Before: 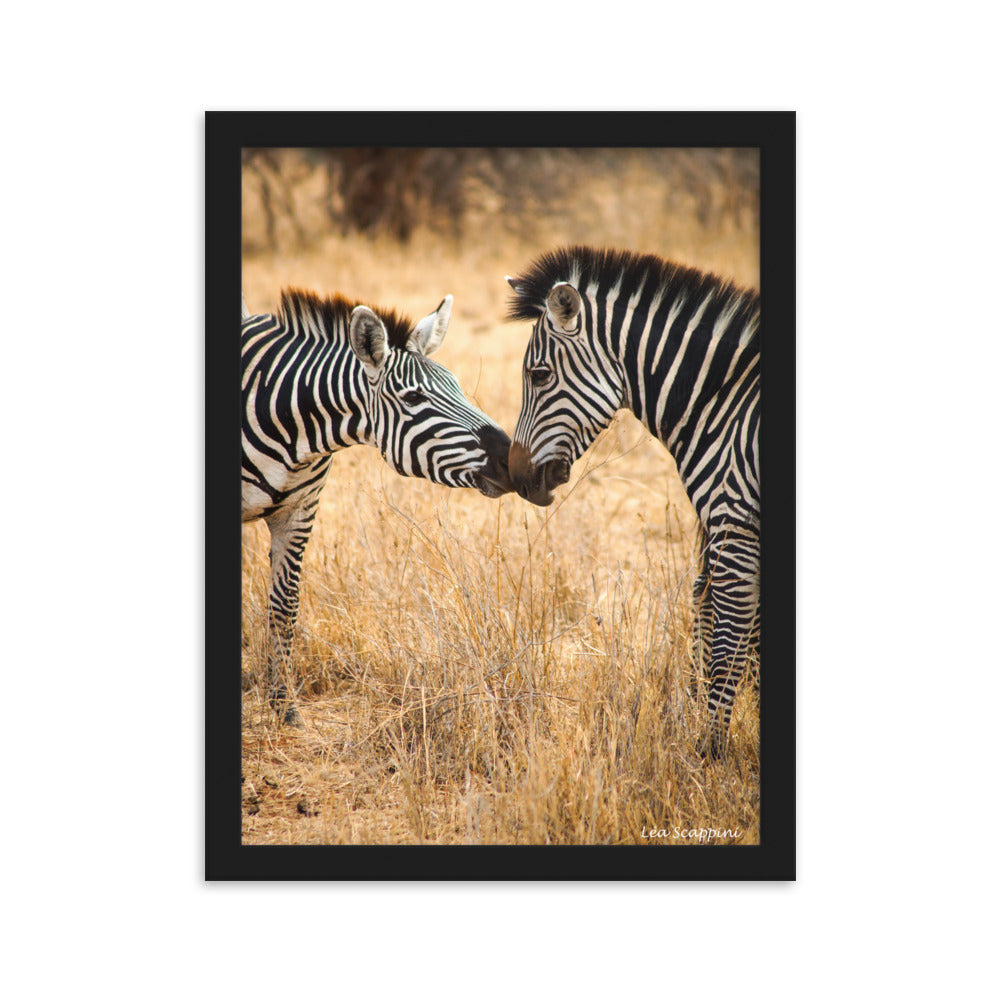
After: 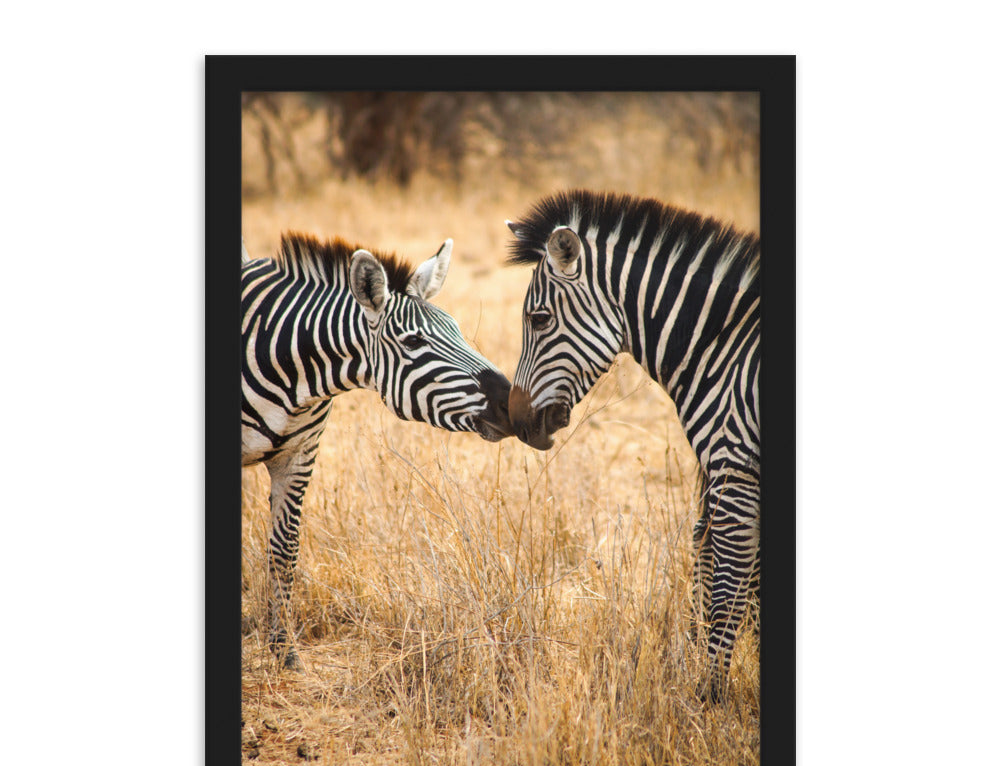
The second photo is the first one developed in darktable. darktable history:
crop: top 5.642%, bottom 17.723%
